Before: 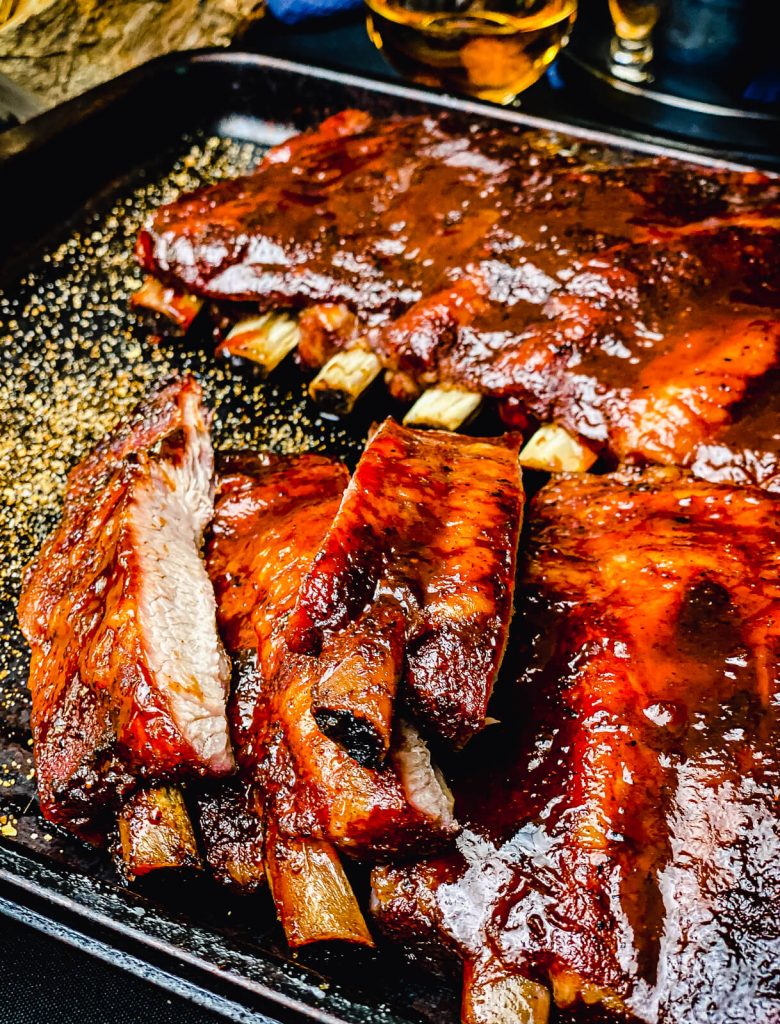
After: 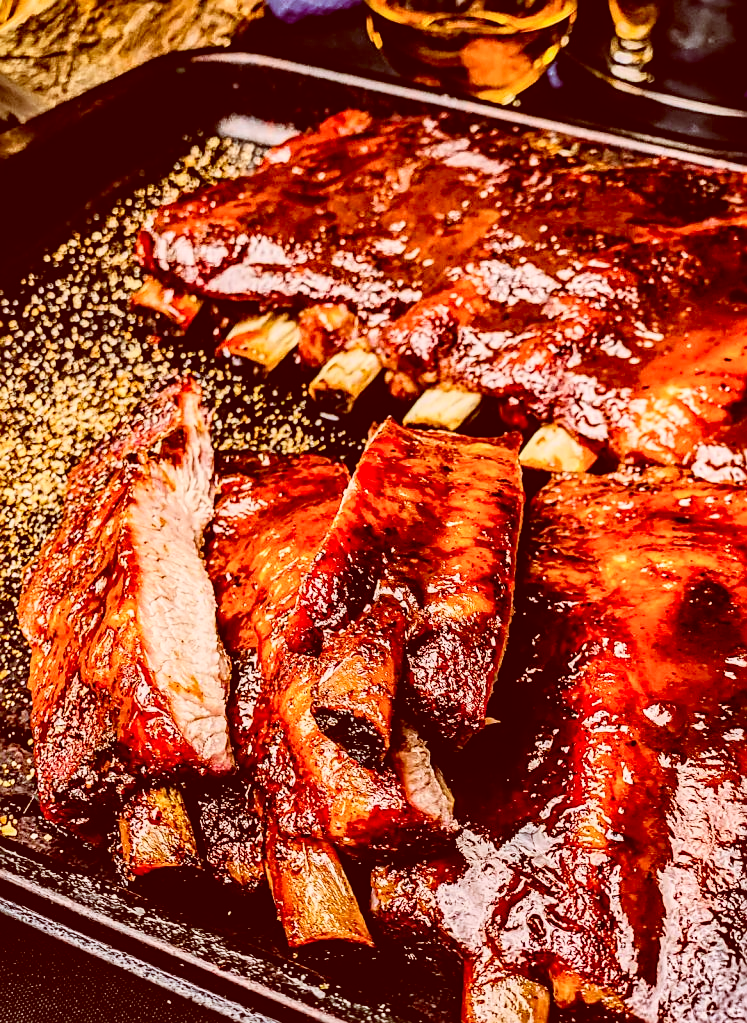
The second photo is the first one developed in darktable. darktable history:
color correction: highlights a* 9.09, highlights b* 8.55, shadows a* 39.98, shadows b* 39.33, saturation 0.788
sharpen: on, module defaults
local contrast: on, module defaults
filmic rgb: black relative exposure -14.15 EV, white relative exposure 3.39 EV, hardness 7.94, contrast 0.997, iterations of high-quality reconstruction 0
exposure: compensate highlight preservation false
crop: right 4.178%, bottom 0.044%
contrast brightness saturation: contrast 0.201, brightness 0.159, saturation 0.223
